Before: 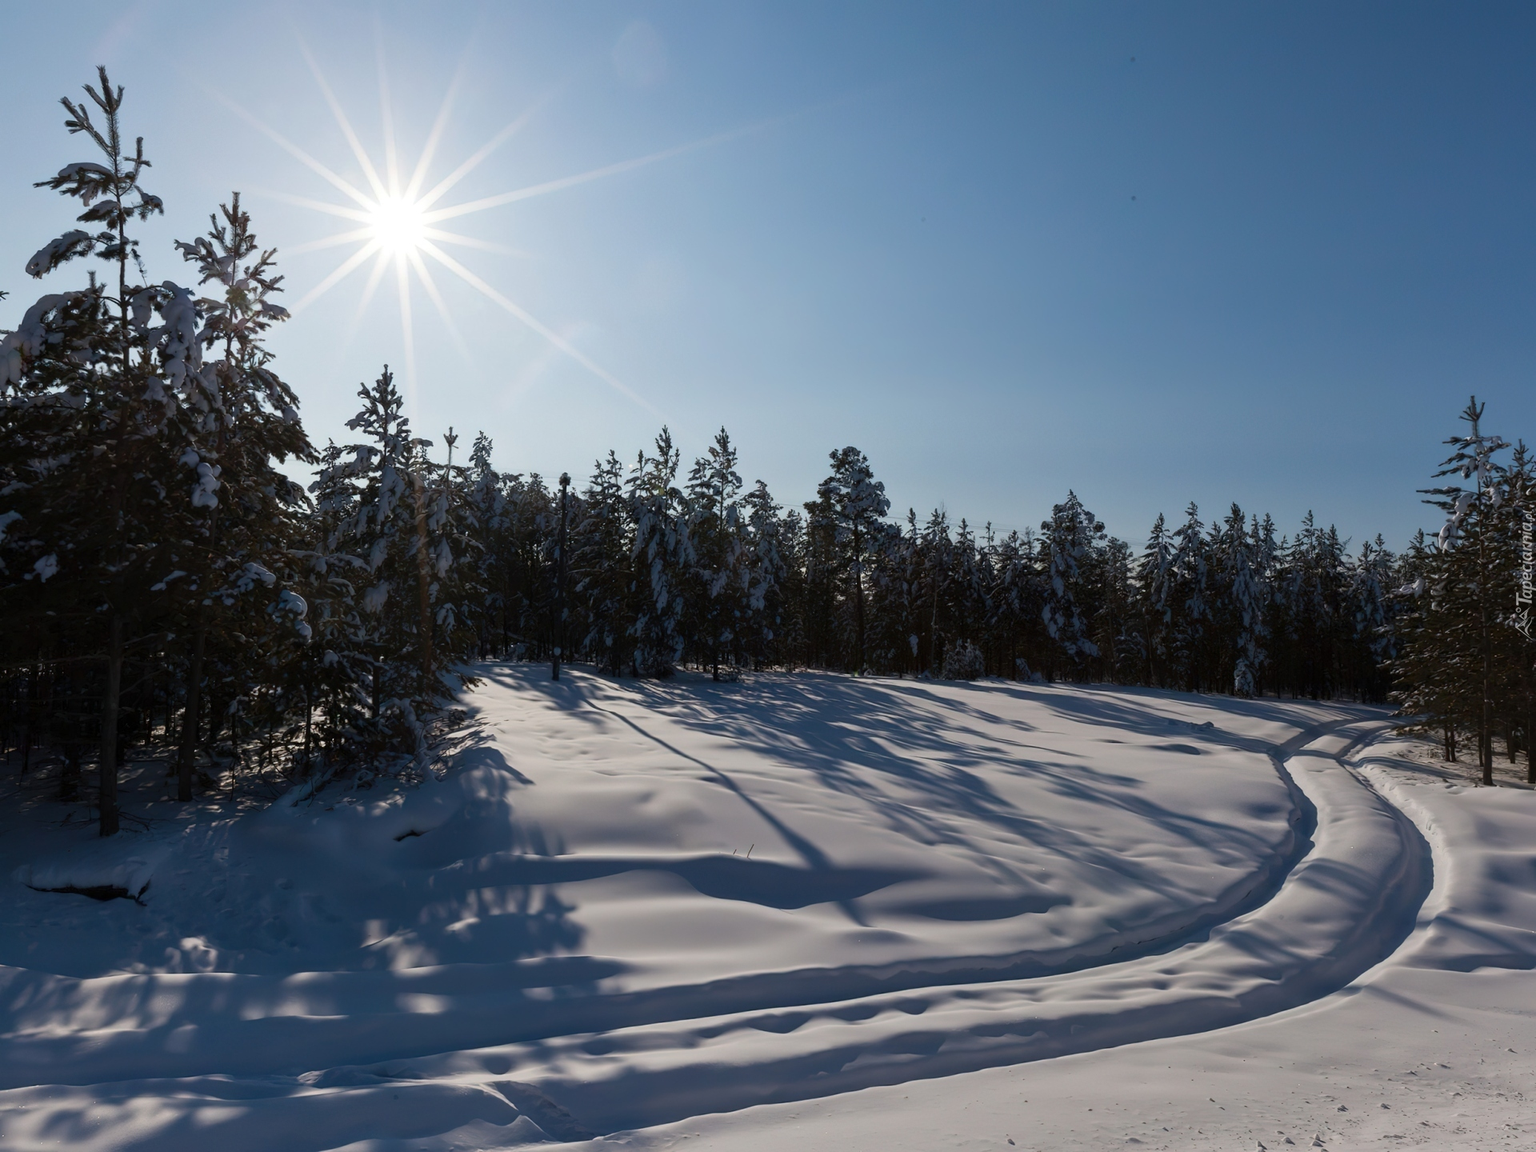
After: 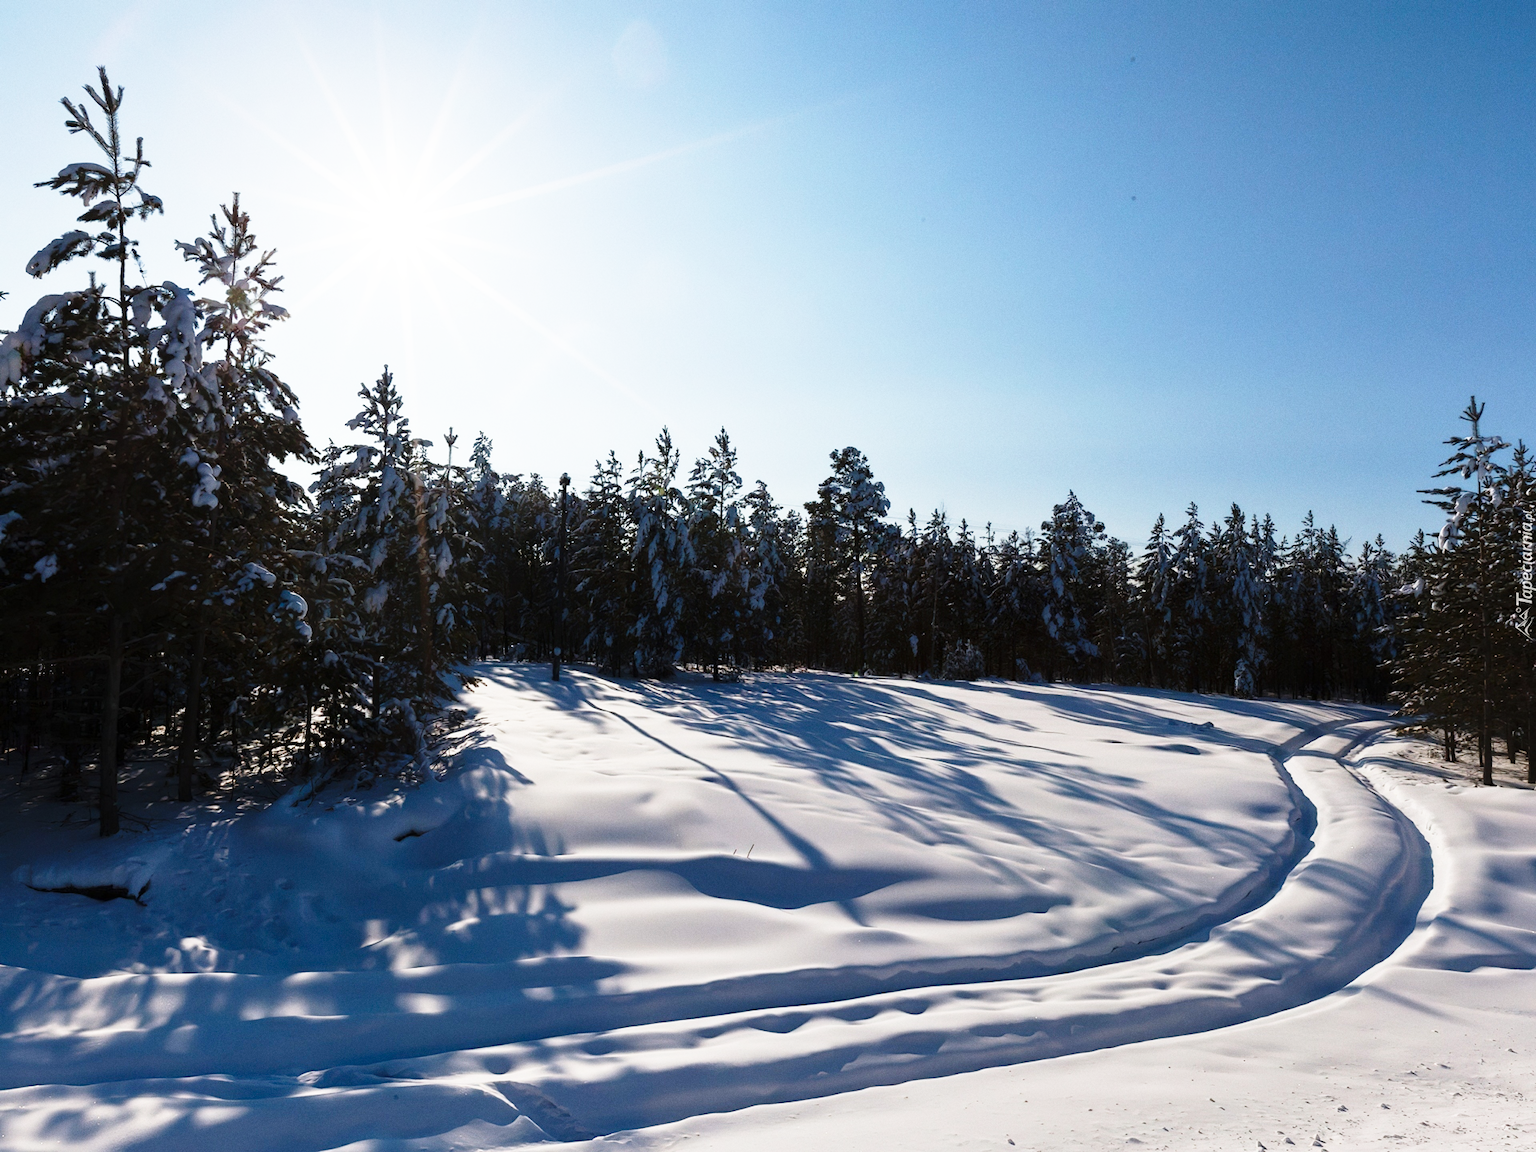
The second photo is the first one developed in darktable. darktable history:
contrast brightness saturation: contrast 0.01, saturation -0.05
grain: coarseness 0.09 ISO, strength 16.61%
base curve: curves: ch0 [(0, 0) (0.026, 0.03) (0.109, 0.232) (0.351, 0.748) (0.669, 0.968) (1, 1)], preserve colors none
